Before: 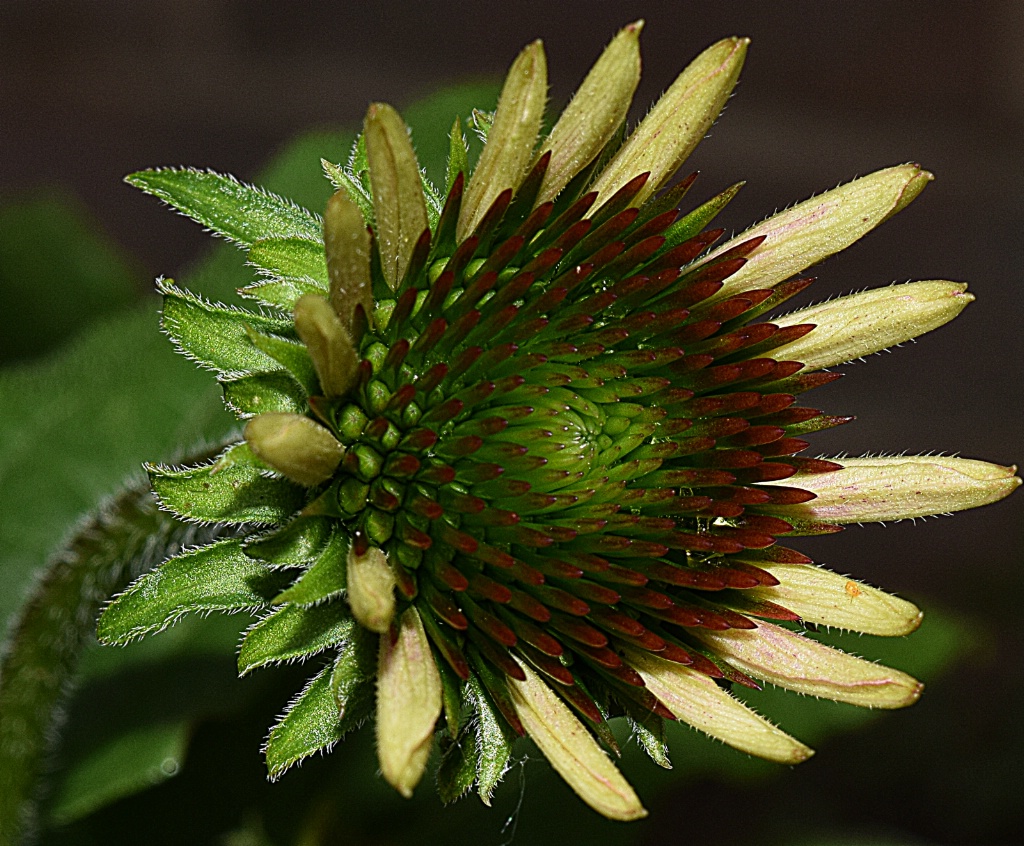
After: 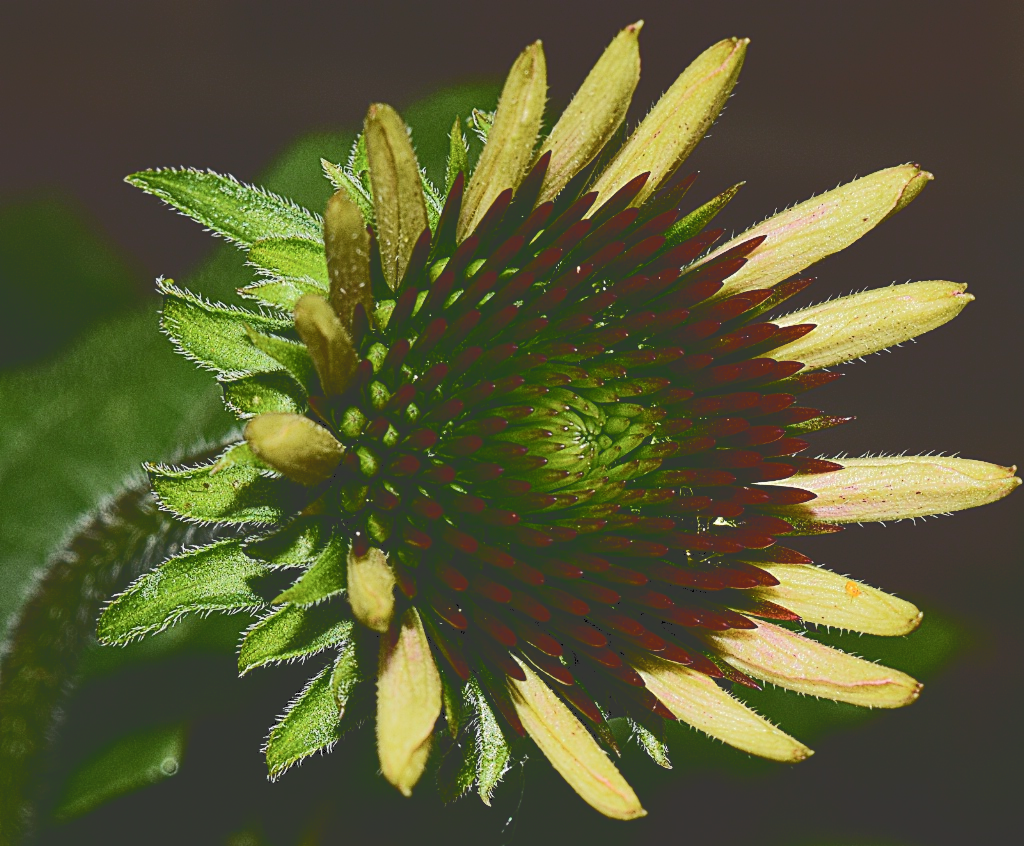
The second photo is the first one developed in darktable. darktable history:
tone curve: curves: ch0 [(0, 0) (0.003, 0.219) (0.011, 0.219) (0.025, 0.223) (0.044, 0.226) (0.069, 0.232) (0.1, 0.24) (0.136, 0.245) (0.177, 0.257) (0.224, 0.281) (0.277, 0.324) (0.335, 0.392) (0.399, 0.484) (0.468, 0.585) (0.543, 0.672) (0.623, 0.741) (0.709, 0.788) (0.801, 0.835) (0.898, 0.878) (1, 1)], color space Lab, independent channels, preserve colors none
color balance rgb: shadows lift › luminance -20.151%, perceptual saturation grading › global saturation 19.865%
contrast brightness saturation: saturation -0.088
